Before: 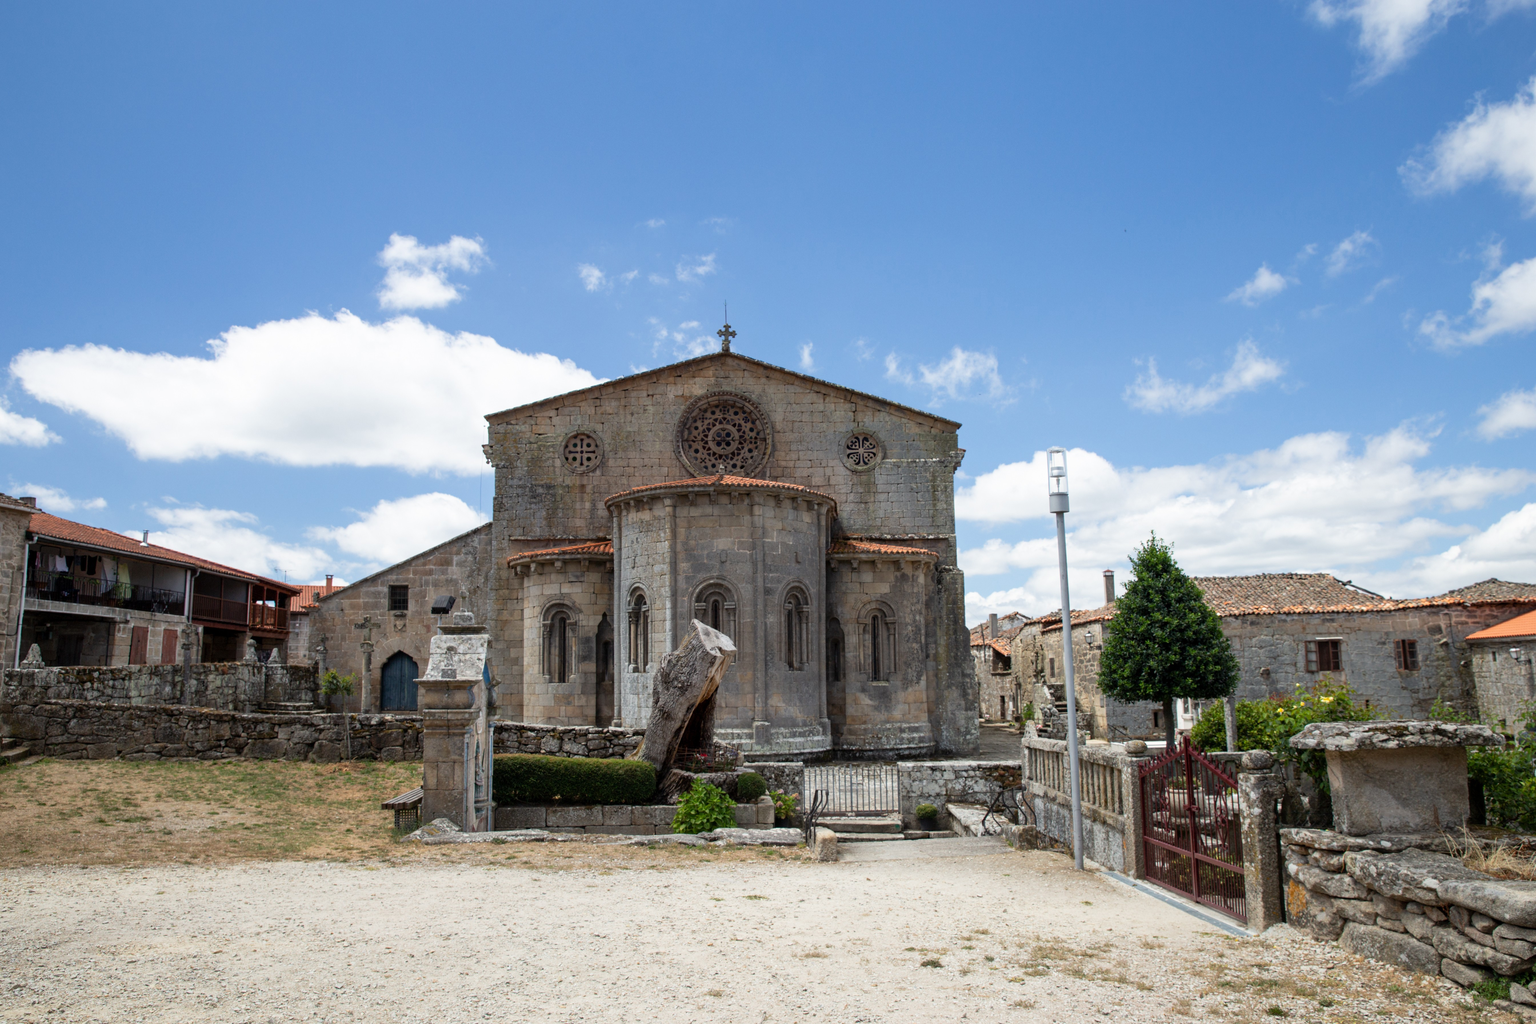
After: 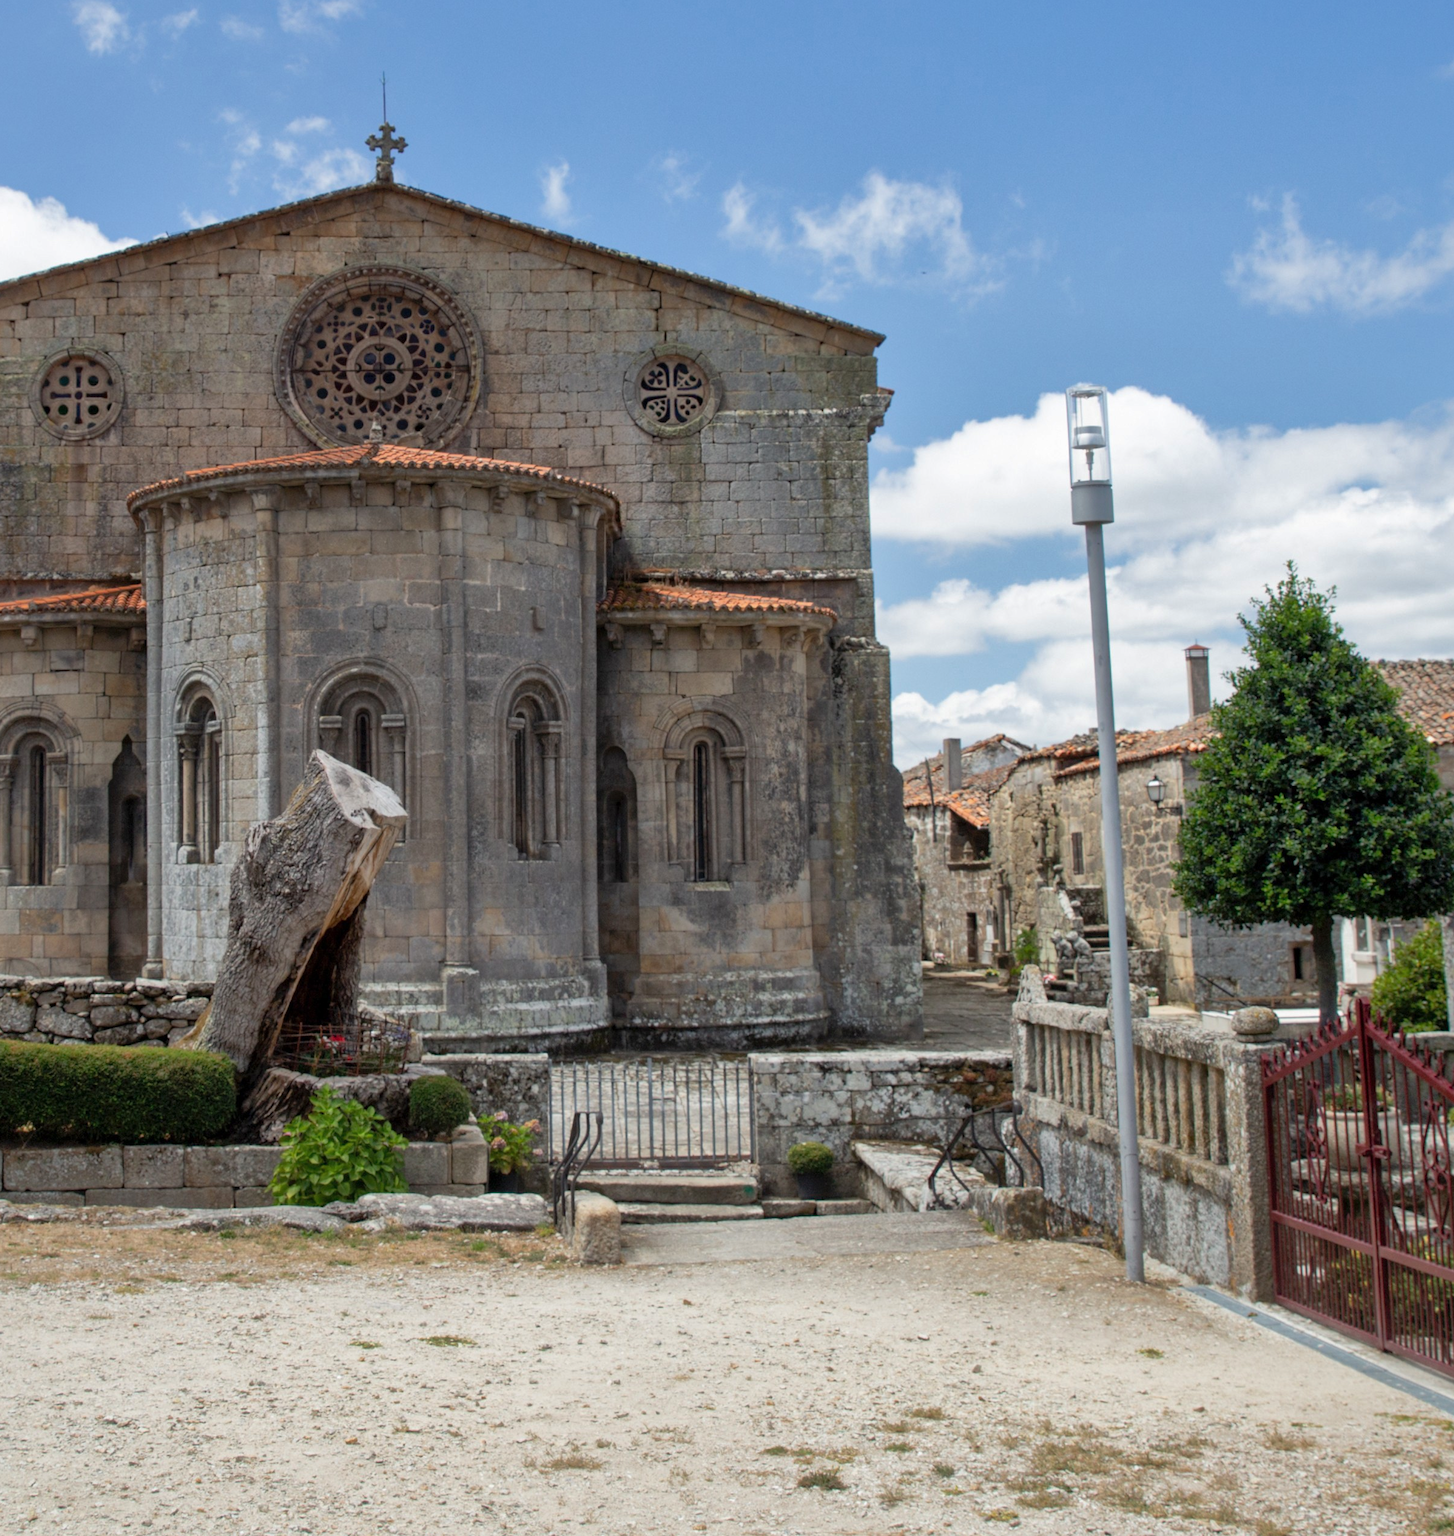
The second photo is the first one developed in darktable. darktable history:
crop: left 35.476%, top 25.978%, right 19.92%, bottom 3.356%
shadows and highlights: on, module defaults
